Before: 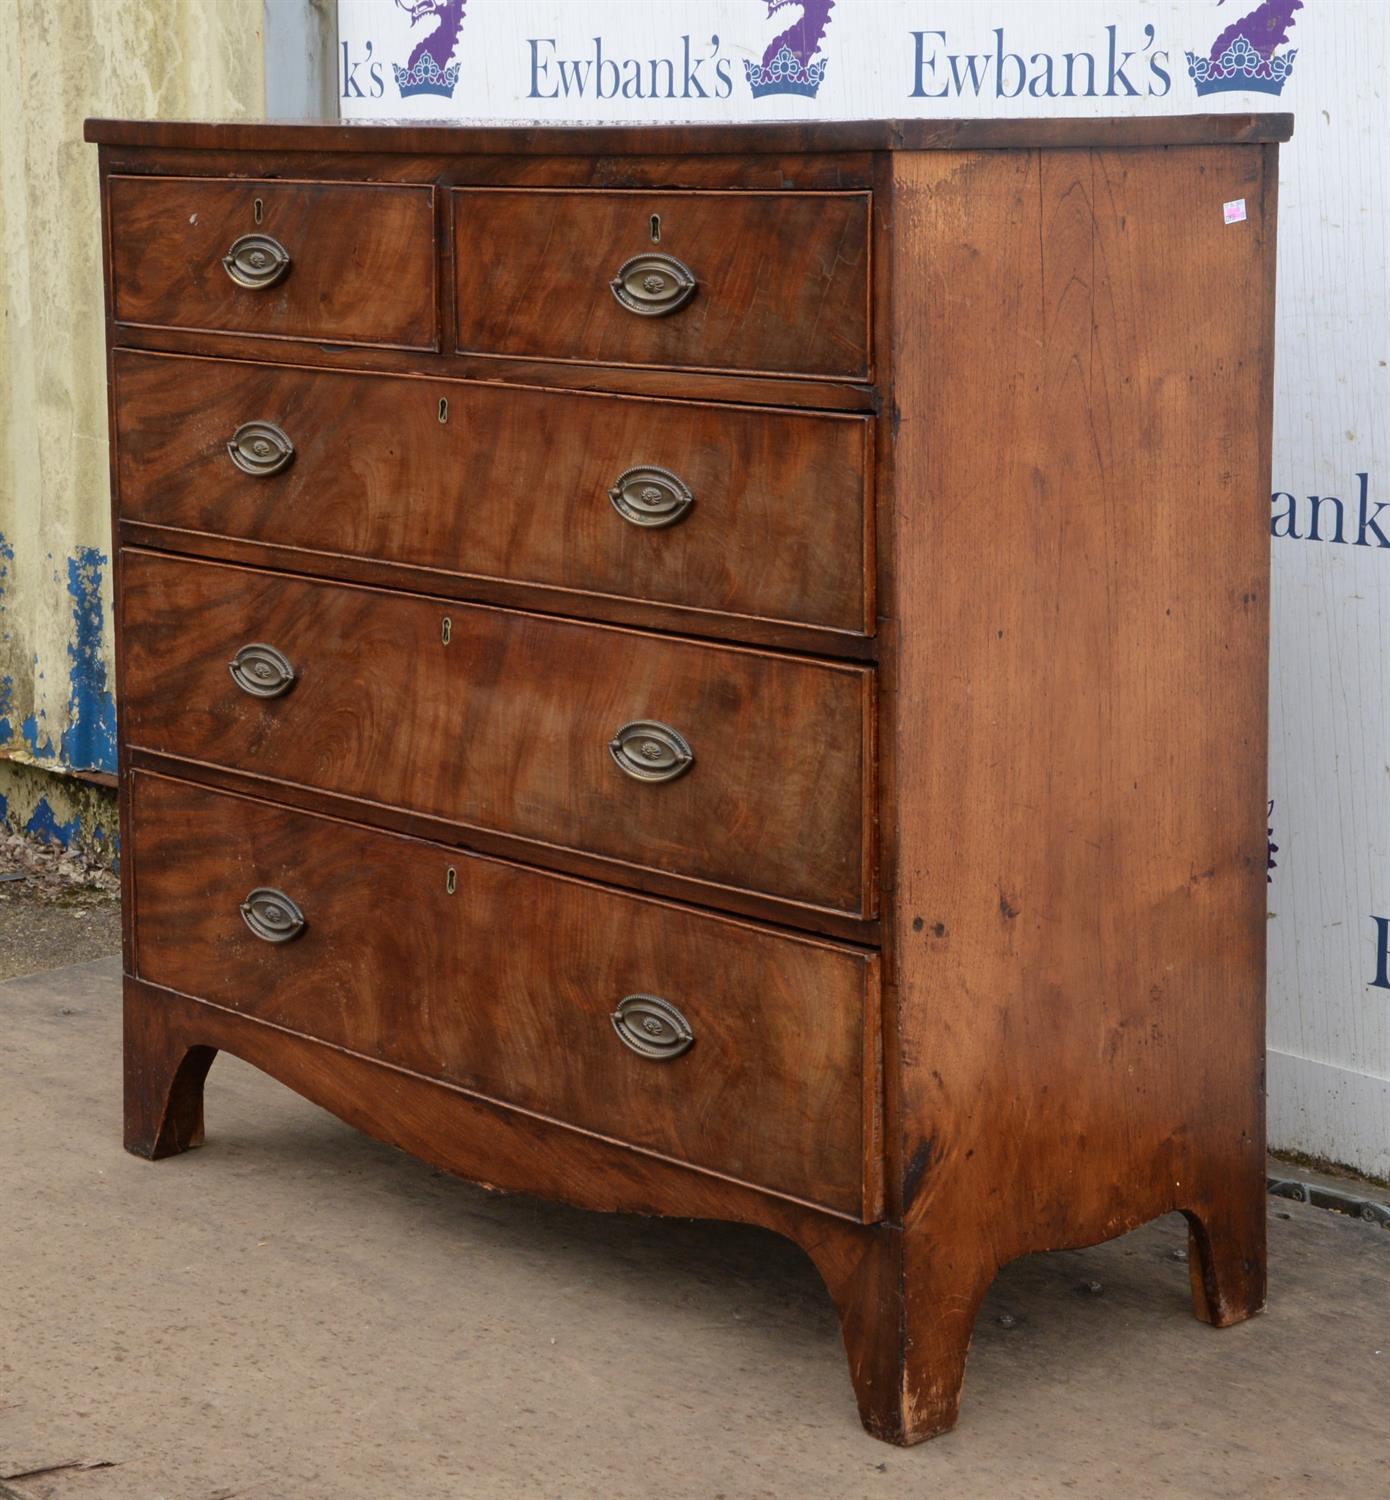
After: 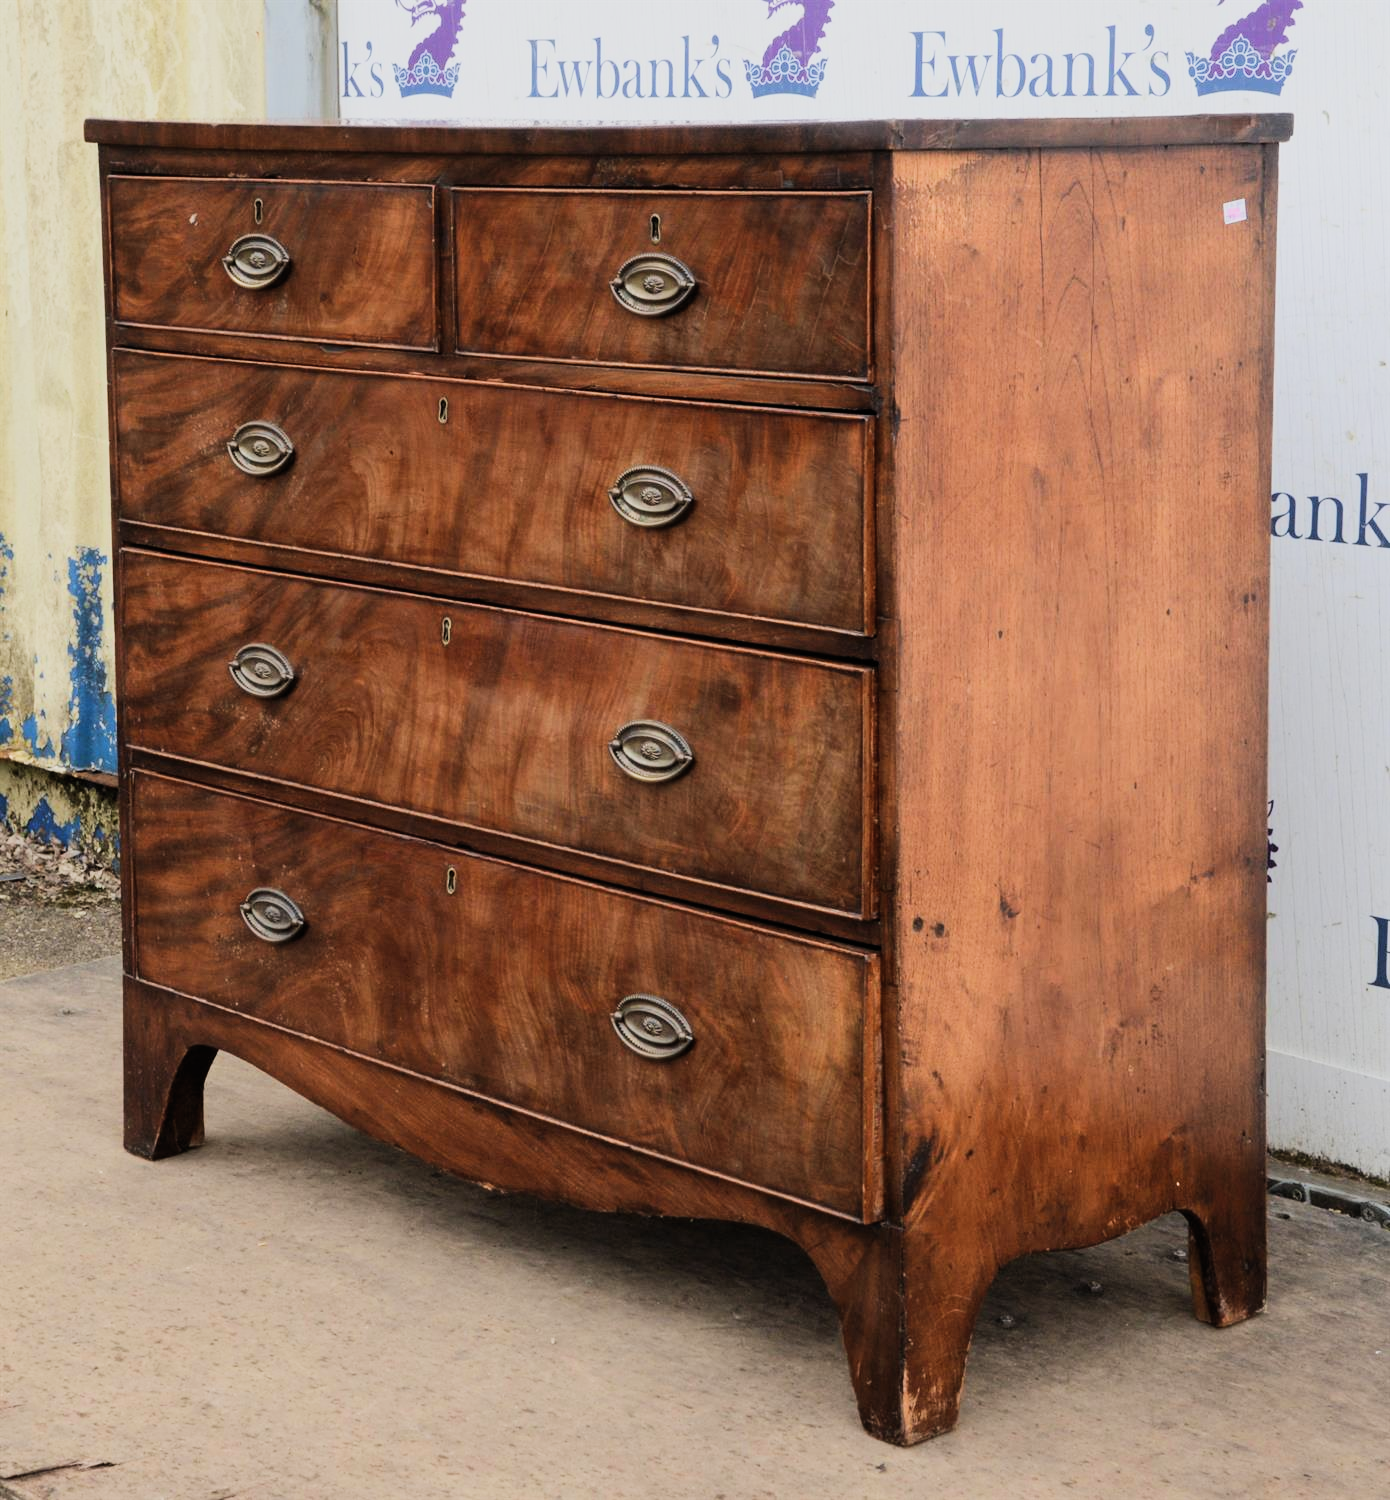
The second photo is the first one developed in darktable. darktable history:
exposure: exposure 0.691 EV, compensate exposure bias true, compensate highlight preservation false
filmic rgb: black relative exposure -7.5 EV, white relative exposure 4.99 EV, threshold 2.97 EV, hardness 3.34, contrast 1.3, preserve chrominance RGB euclidean norm, color science v5 (2021), iterations of high-quality reconstruction 0, contrast in shadows safe, contrast in highlights safe, enable highlight reconstruction true
